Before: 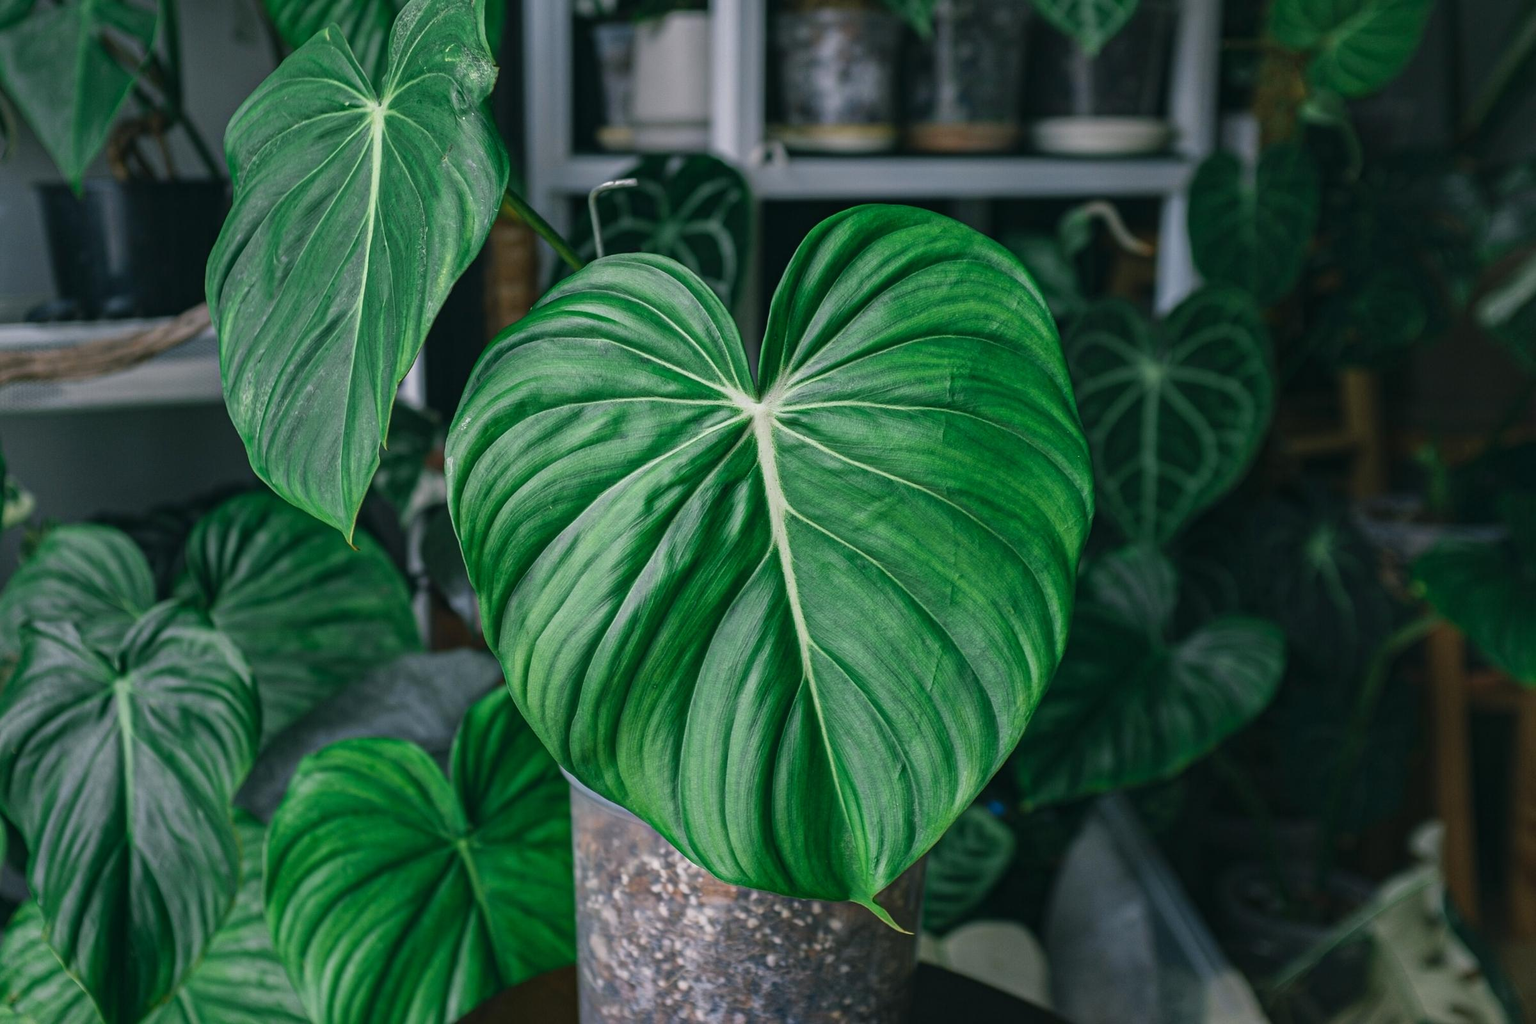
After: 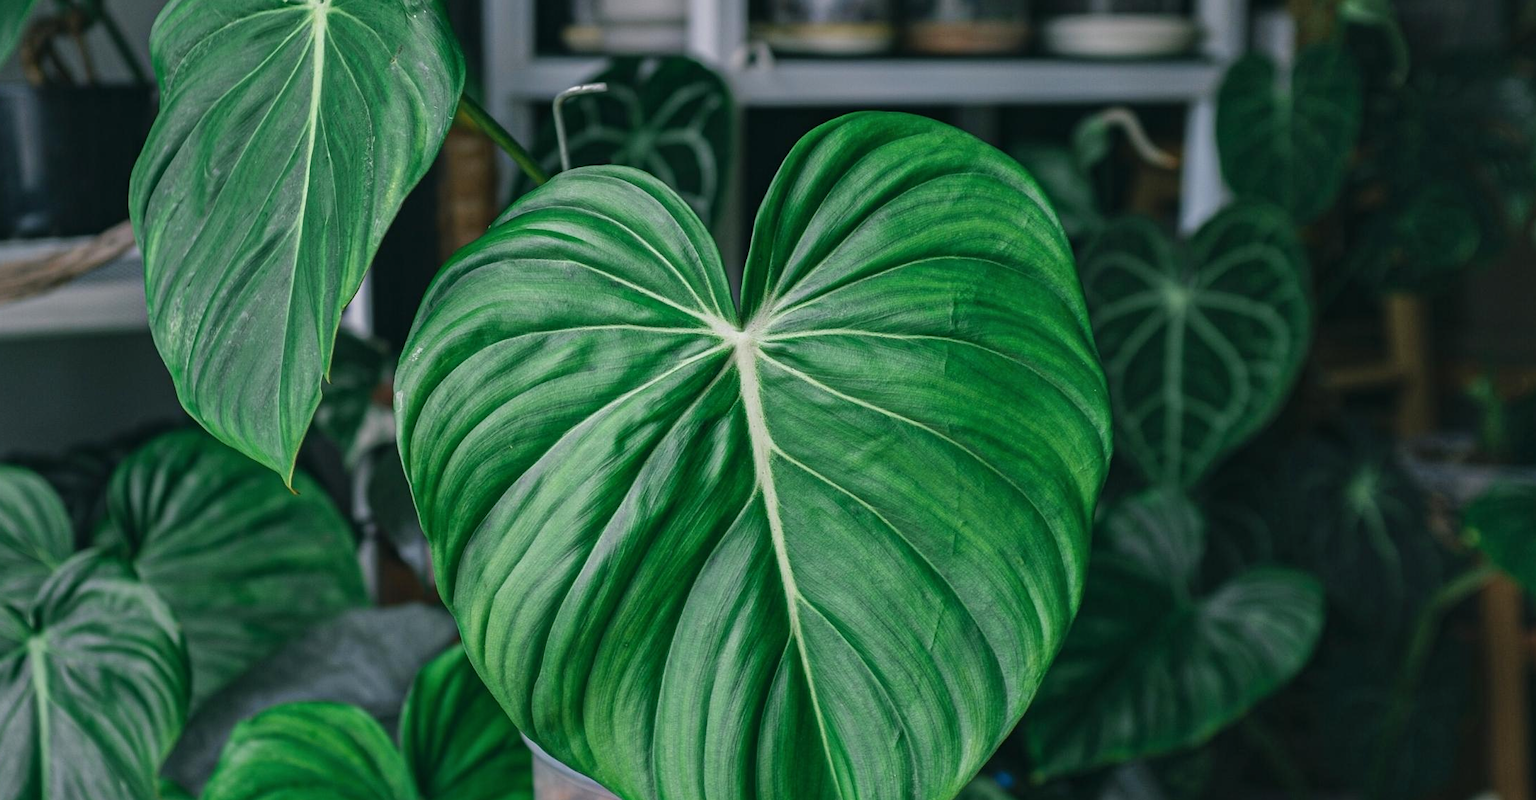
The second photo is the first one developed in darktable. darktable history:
shadows and highlights: shadows 29.56, highlights -30.39, low approximation 0.01, soften with gaussian
crop: left 5.82%, top 10.163%, right 3.78%, bottom 19.135%
